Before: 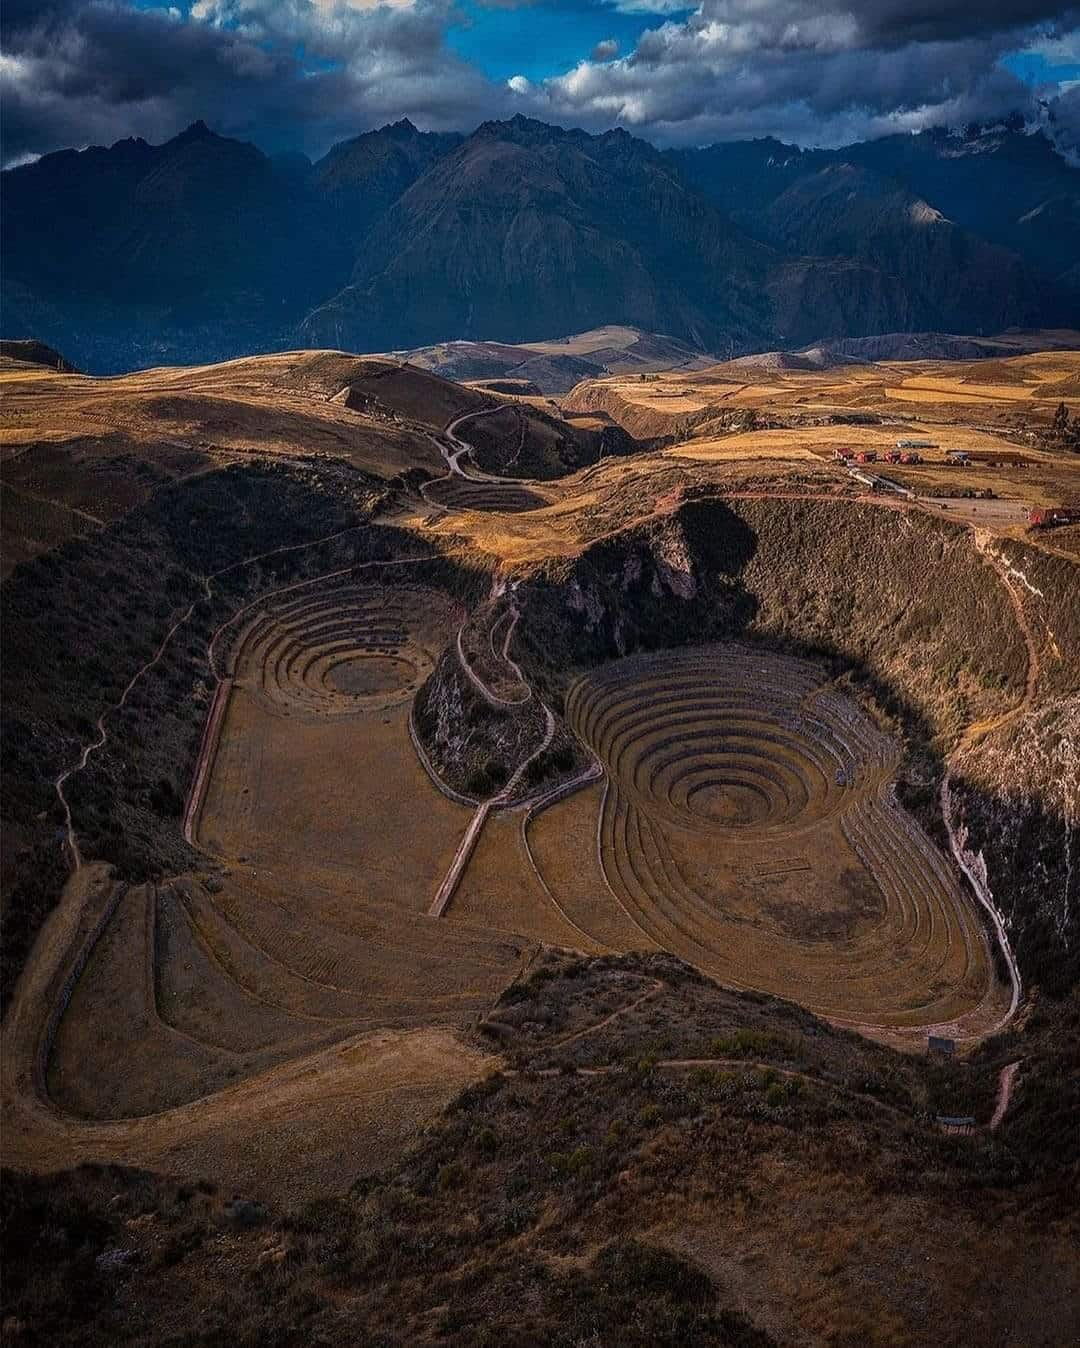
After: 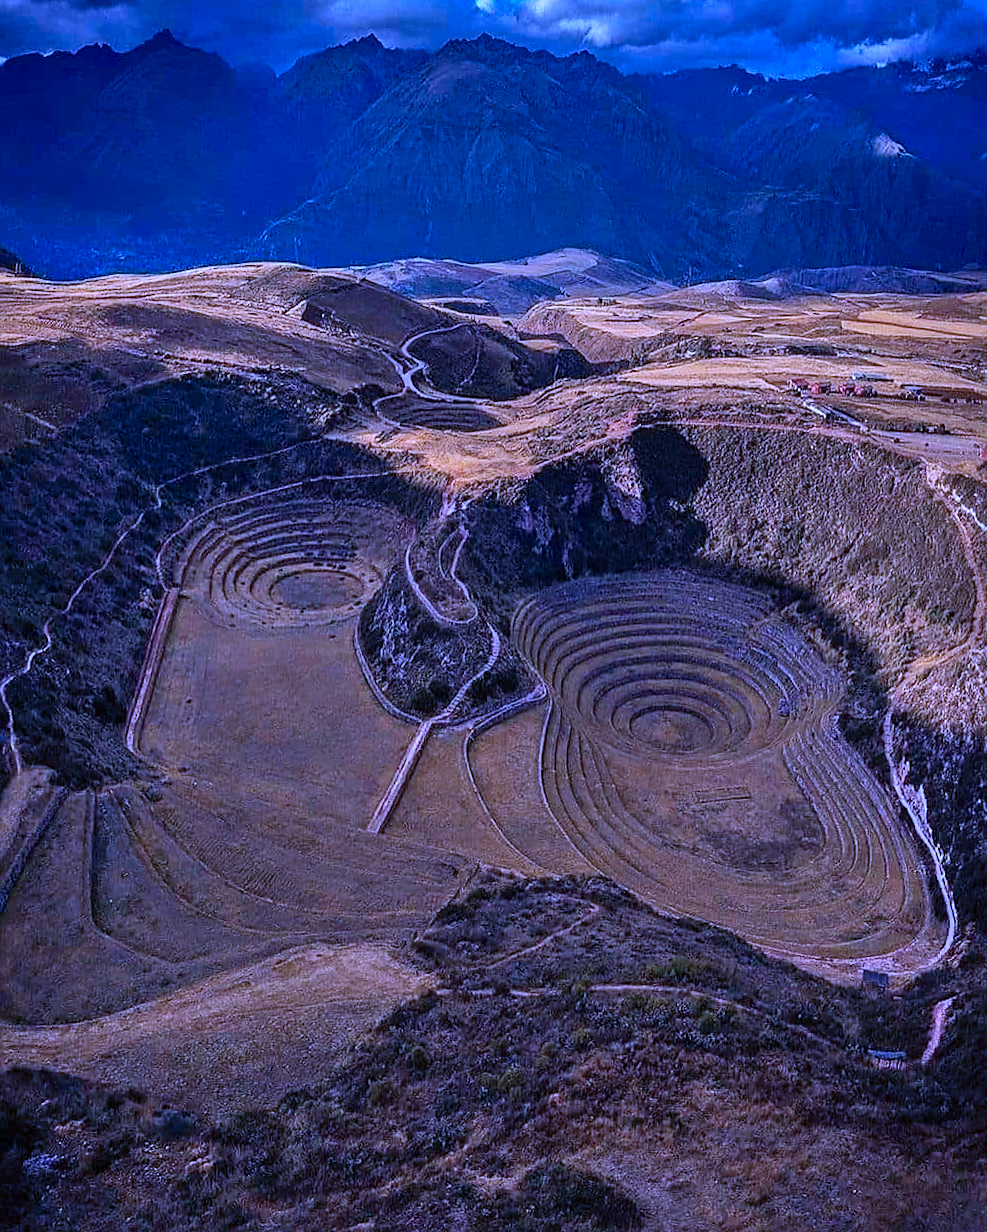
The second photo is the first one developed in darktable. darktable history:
sharpen: radius 1.864, amount 0.398, threshold 1.271
color calibration: output R [1.063, -0.012, -0.003, 0], output B [-0.079, 0.047, 1, 0], illuminant custom, x 0.46, y 0.43, temperature 2642.66 K
crop and rotate: angle -1.96°, left 3.097%, top 4.154%, right 1.586%, bottom 0.529%
shadows and highlights: highlights 70.7, soften with gaussian
